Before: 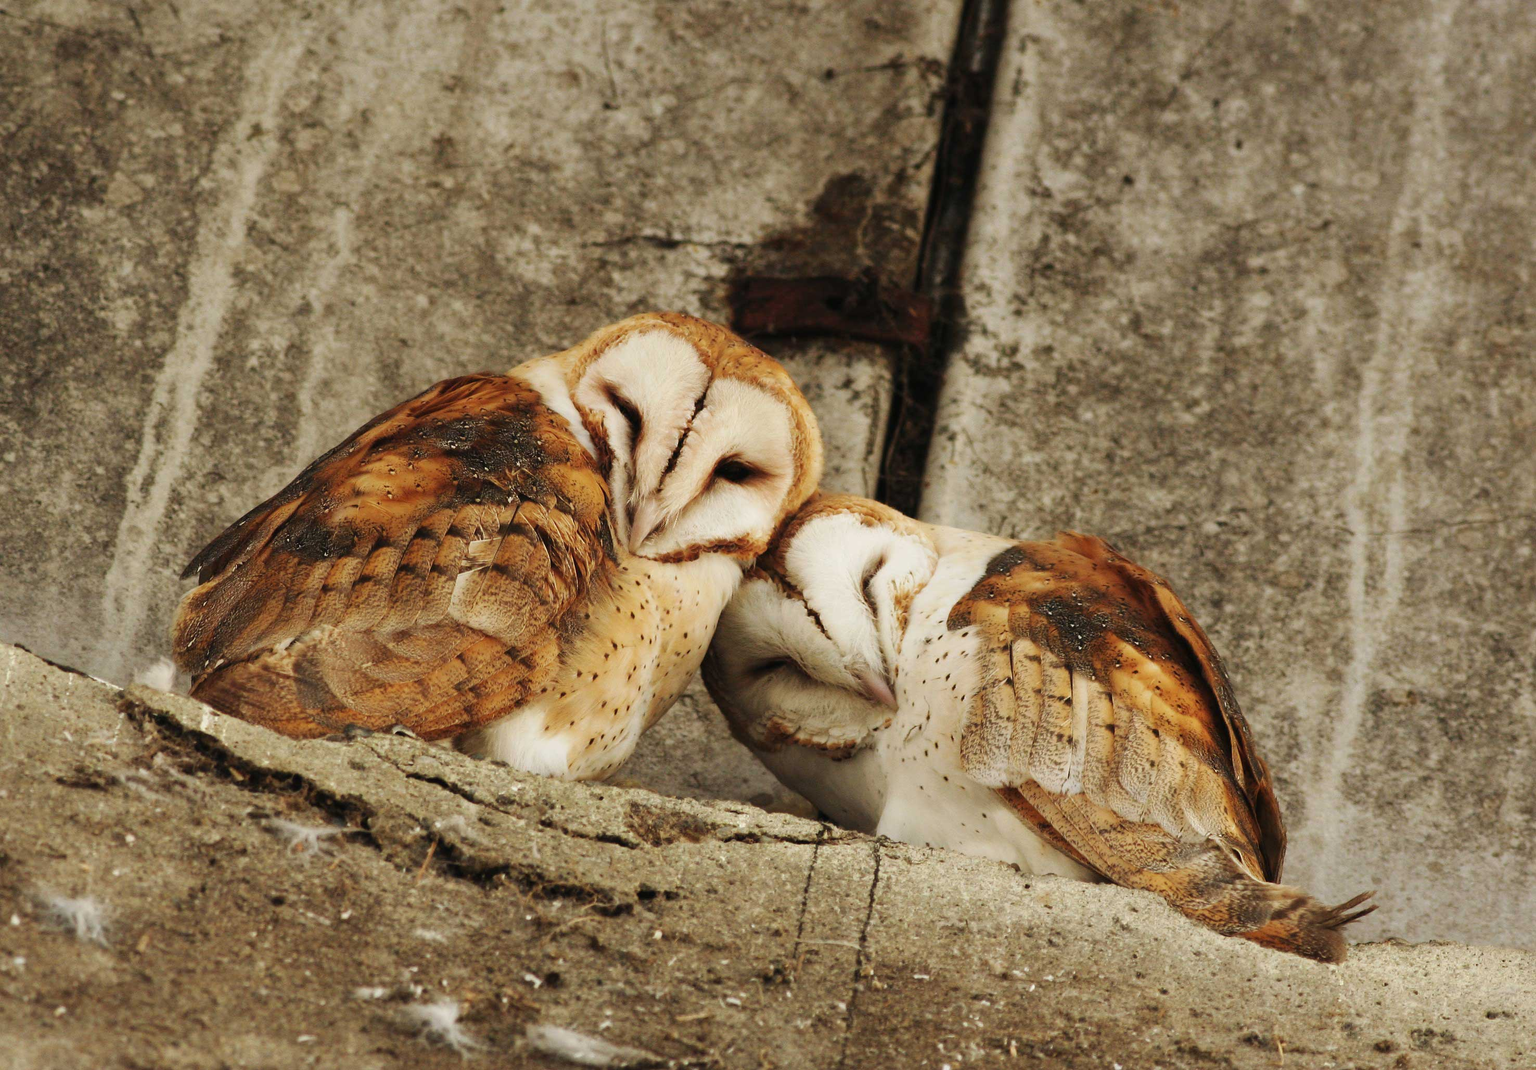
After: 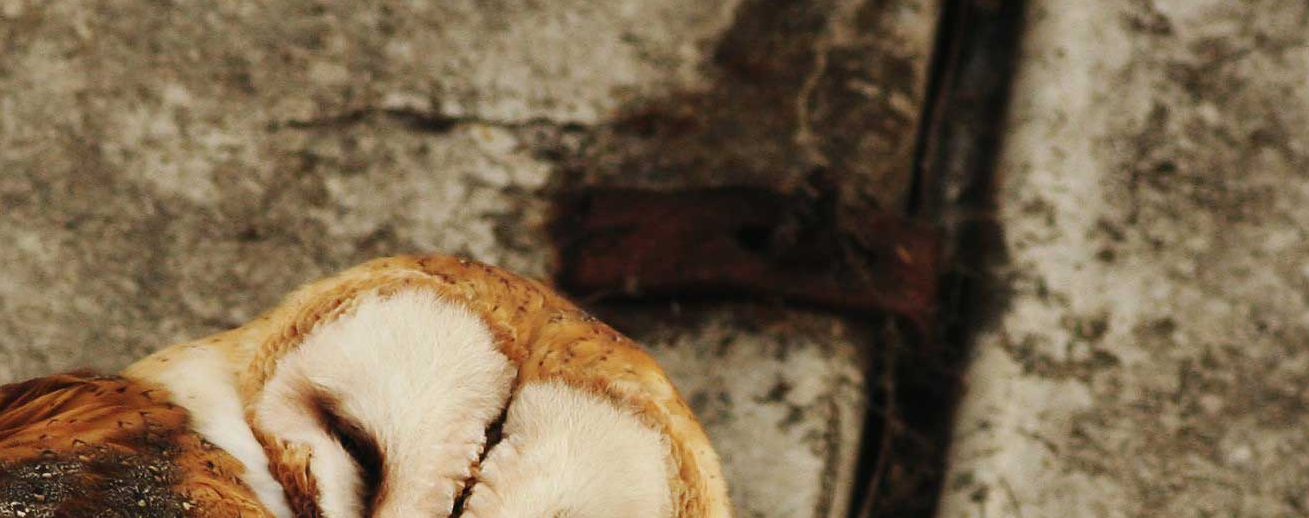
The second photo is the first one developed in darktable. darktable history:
crop: left 28.794%, top 16.806%, right 26.846%, bottom 57.988%
